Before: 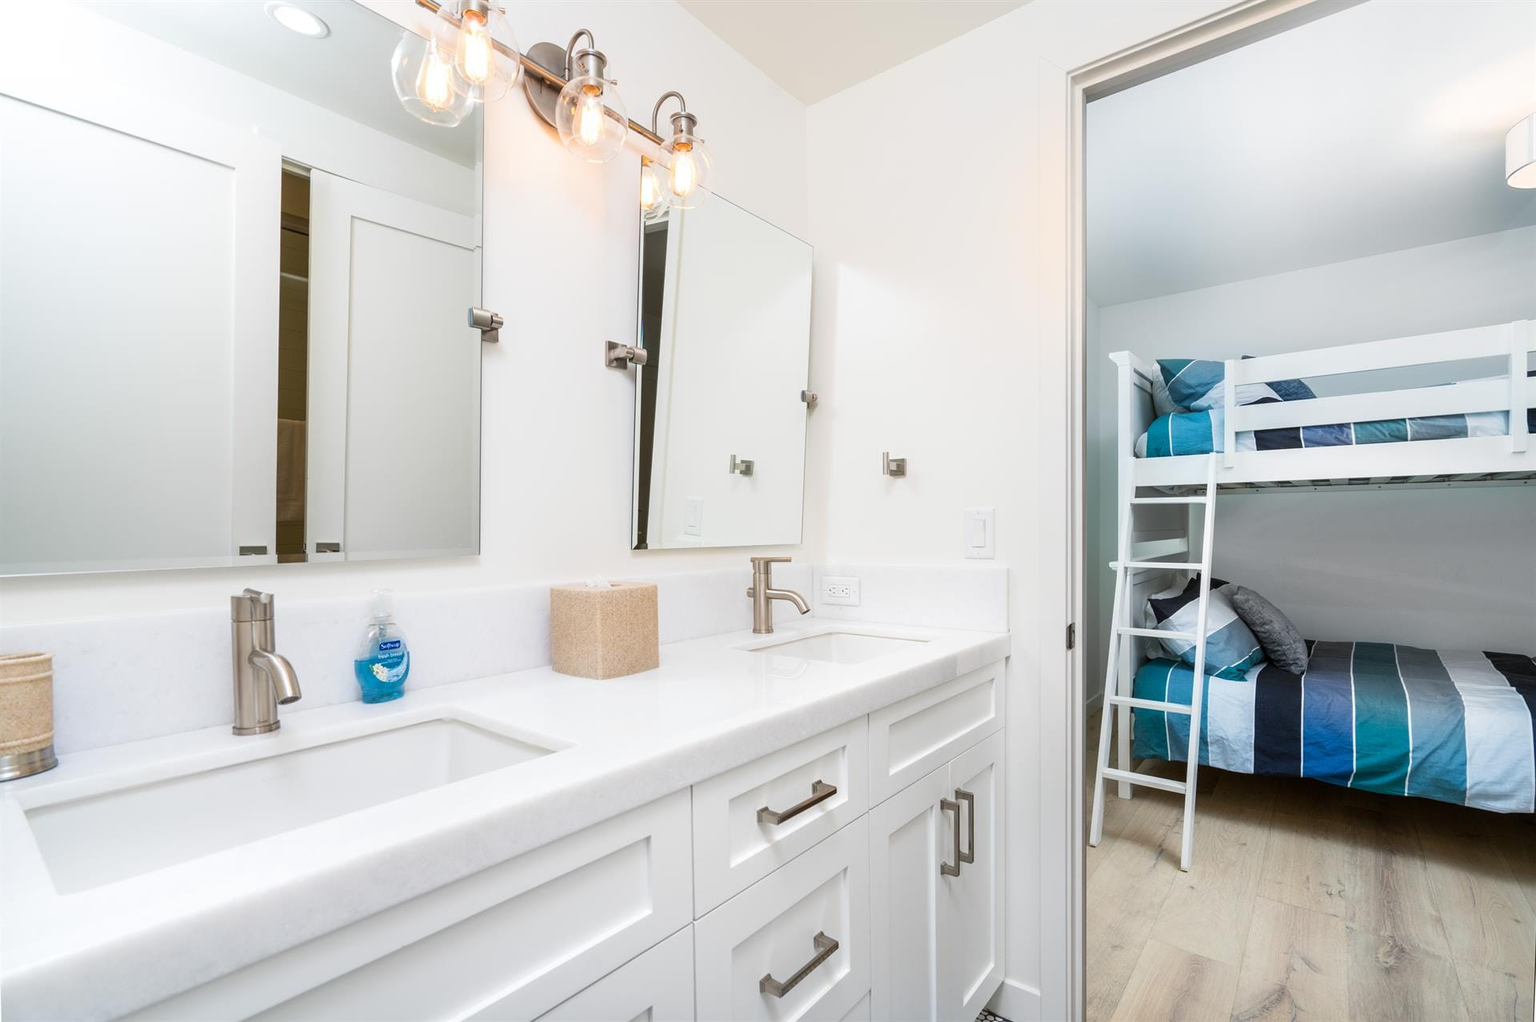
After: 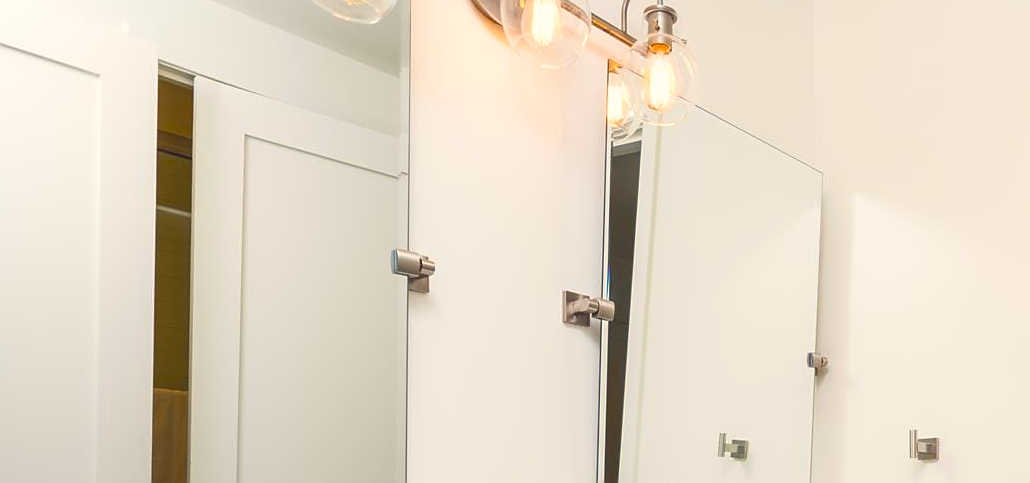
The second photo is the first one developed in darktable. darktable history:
crop: left 10.121%, top 10.631%, right 36.218%, bottom 51.526%
color balance rgb: shadows lift › chroma 3%, shadows lift › hue 280.8°, power › hue 330°, highlights gain › chroma 3%, highlights gain › hue 75.6°, global offset › luminance 1.5%, perceptual saturation grading › global saturation 20%, perceptual saturation grading › highlights -25%, perceptual saturation grading › shadows 50%, global vibrance 30%
sharpen: radius 1.458, amount 0.398, threshold 1.271
